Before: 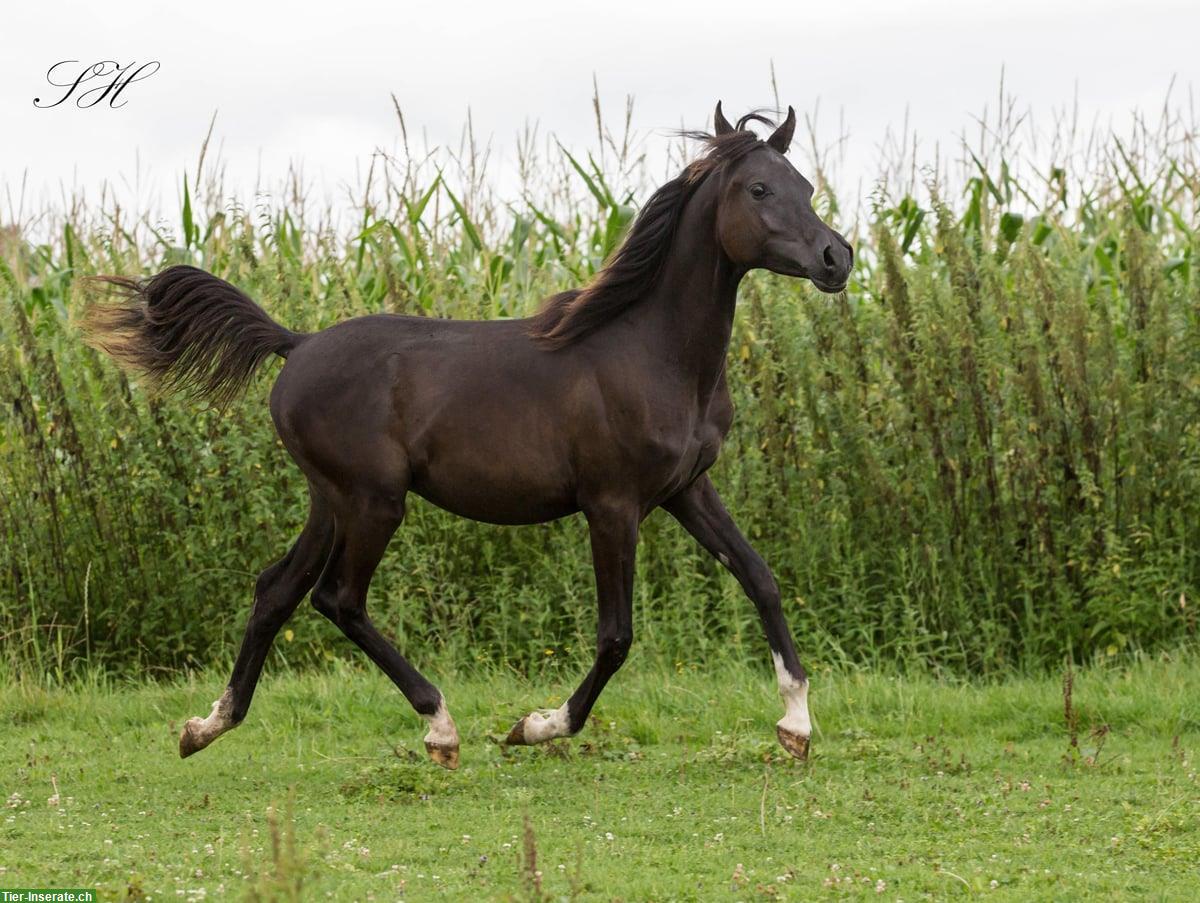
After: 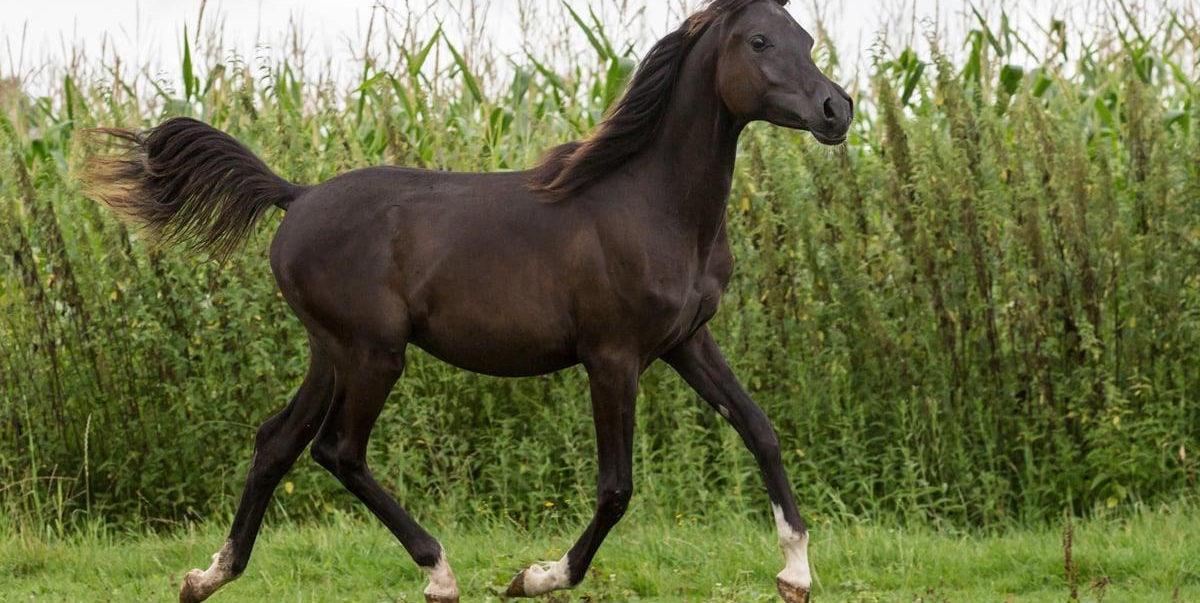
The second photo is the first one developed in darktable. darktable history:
crop: top 16.426%, bottom 16.766%
